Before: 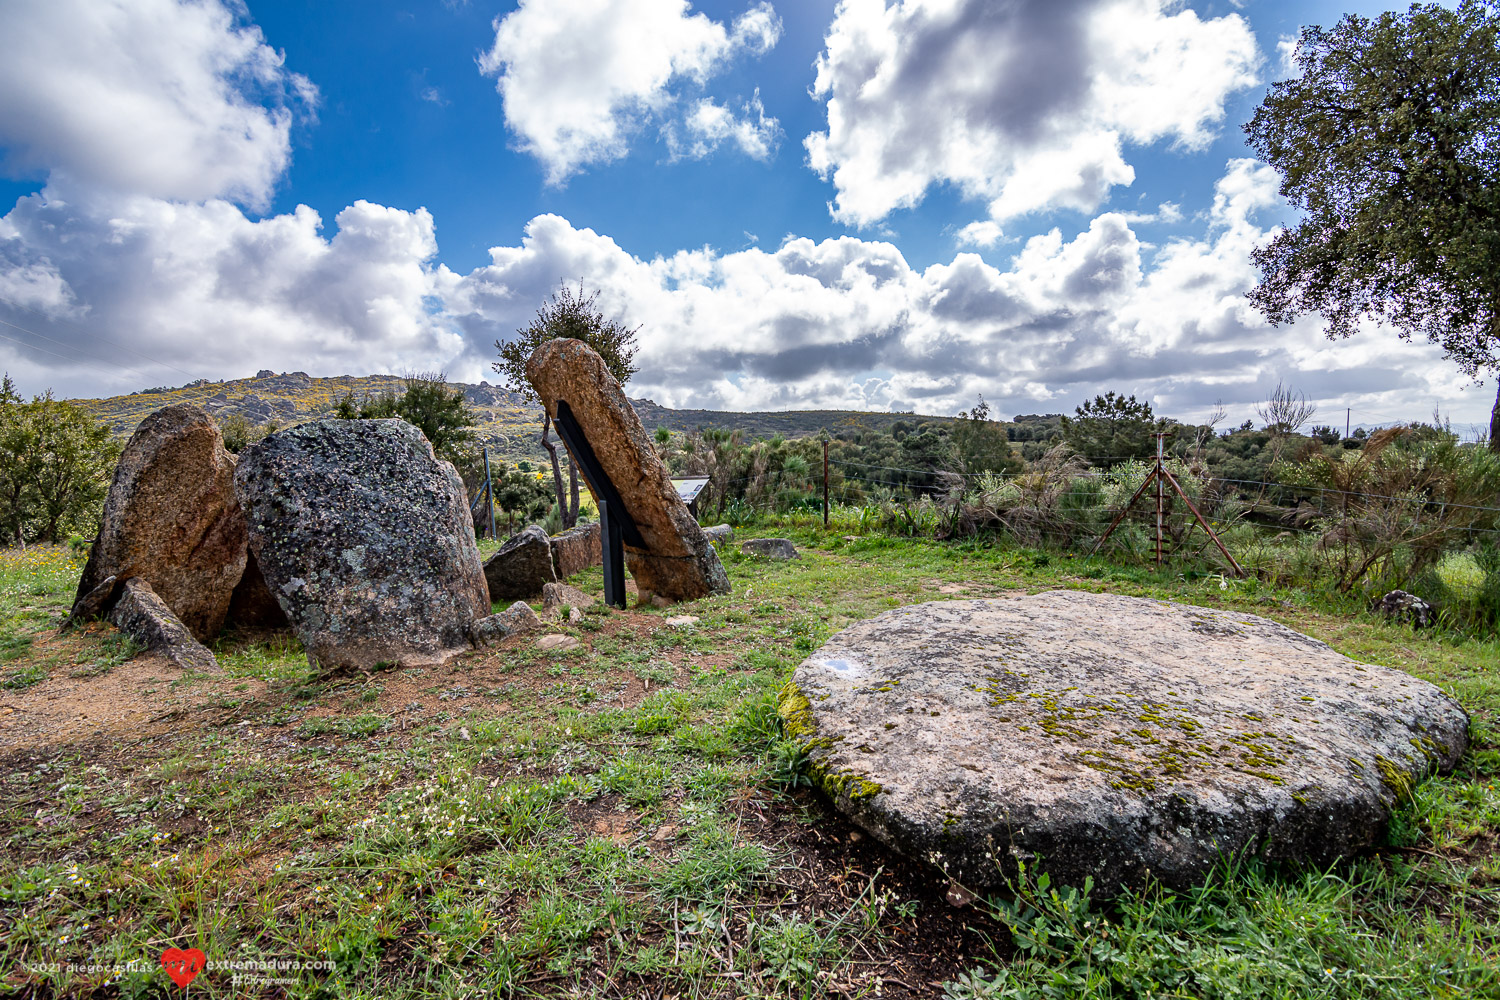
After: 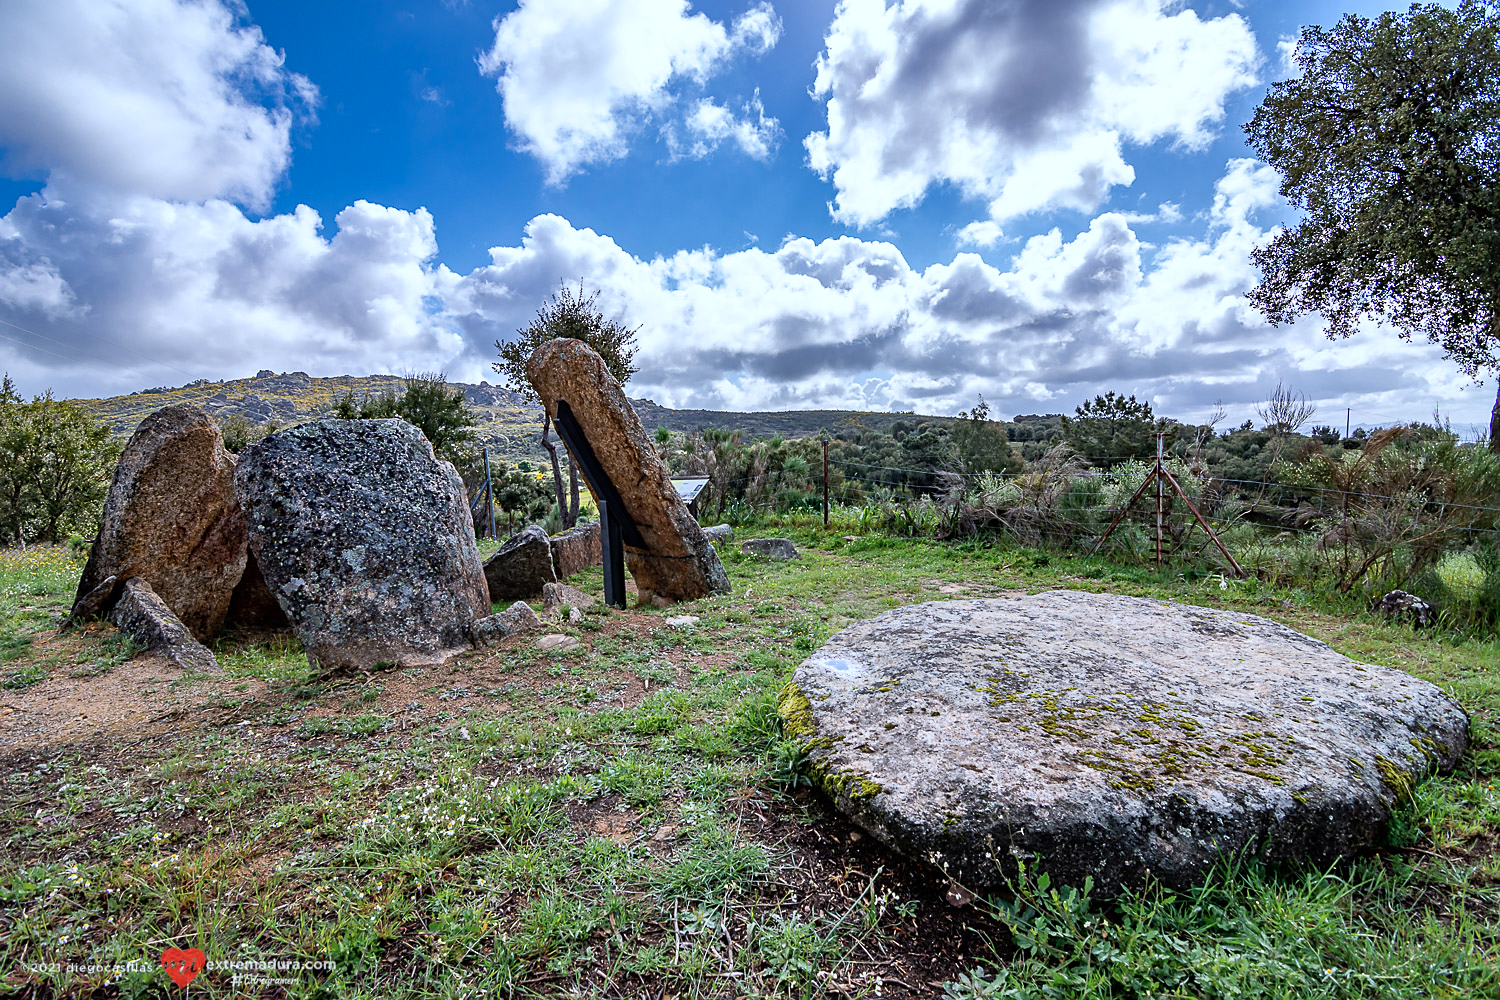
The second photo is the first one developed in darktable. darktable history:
sharpen: radius 1.441, amount 0.393, threshold 1.703
color calibration: x 0.371, y 0.377, temperature 4291.77 K
contrast brightness saturation: saturation -0.047
